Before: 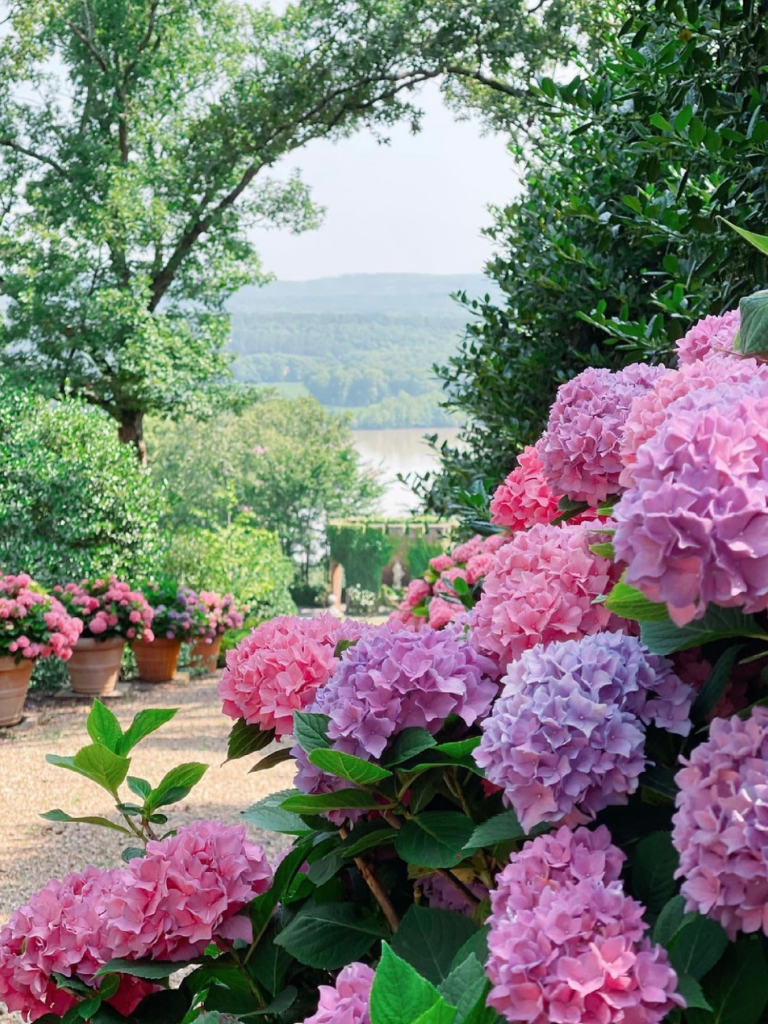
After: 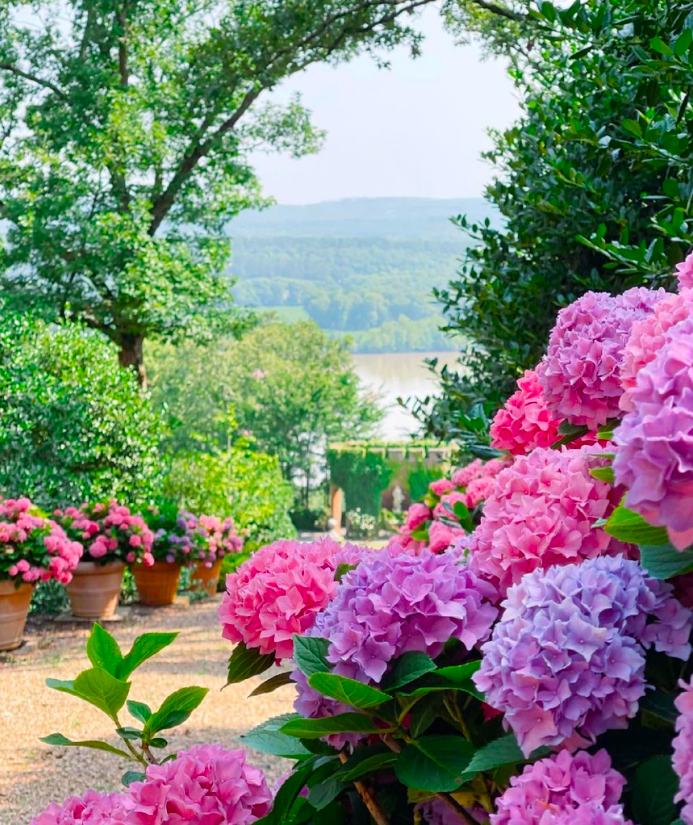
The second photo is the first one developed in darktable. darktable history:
crop: top 7.49%, right 9.717%, bottom 11.943%
color balance rgb: linear chroma grading › global chroma 15%, perceptual saturation grading › global saturation 30%
